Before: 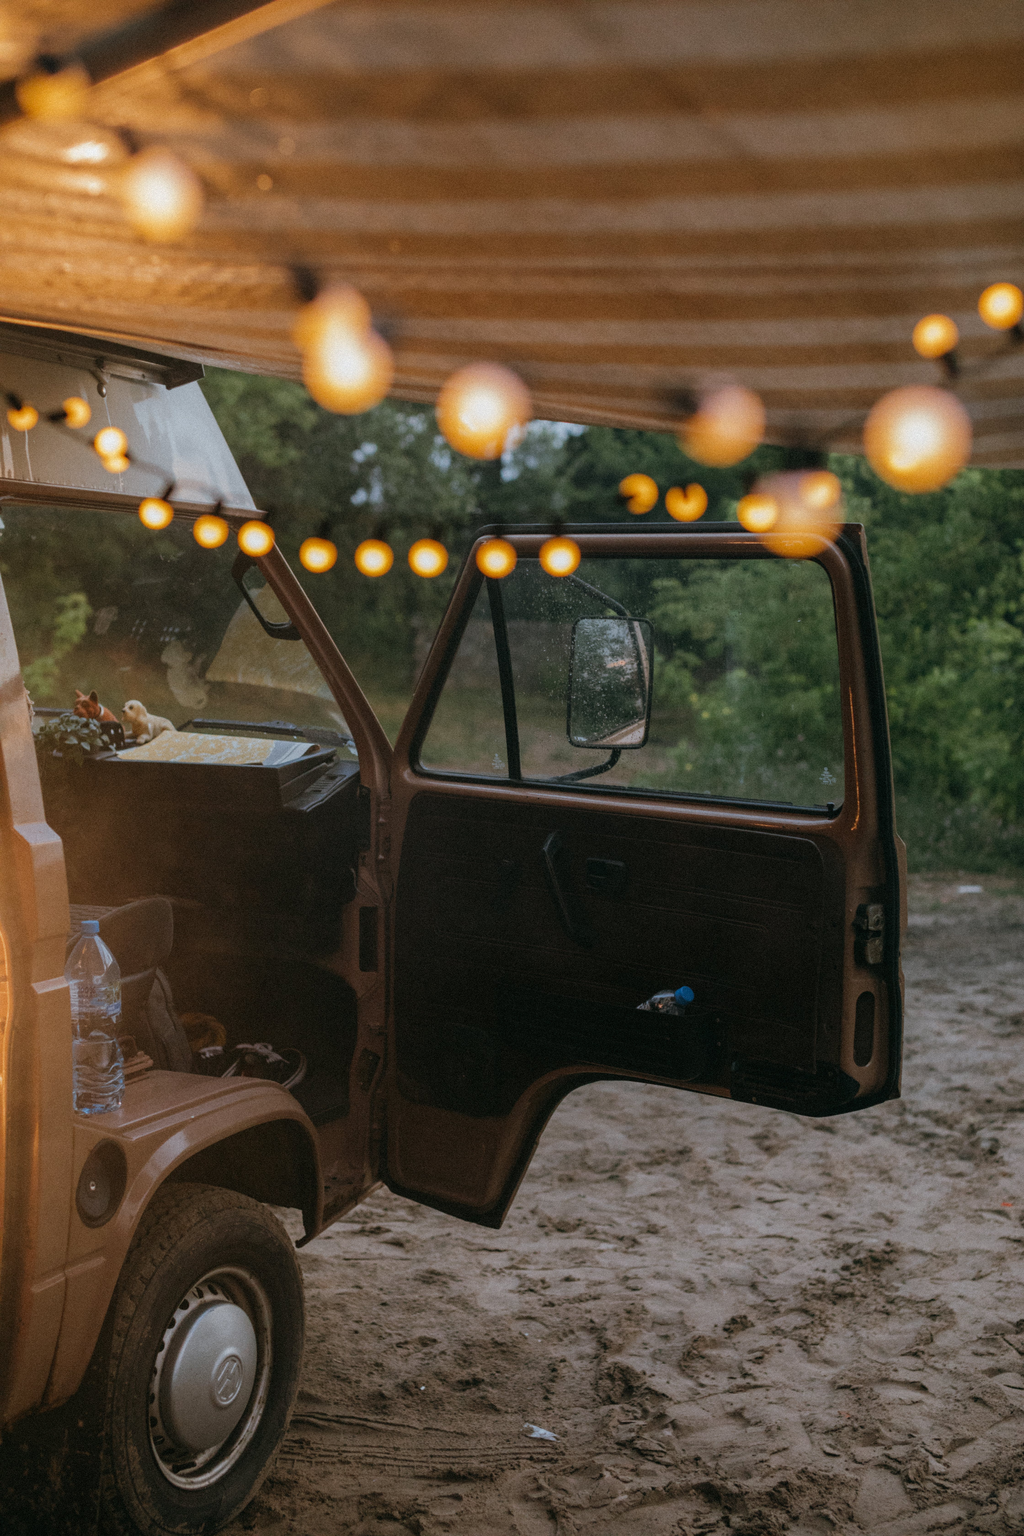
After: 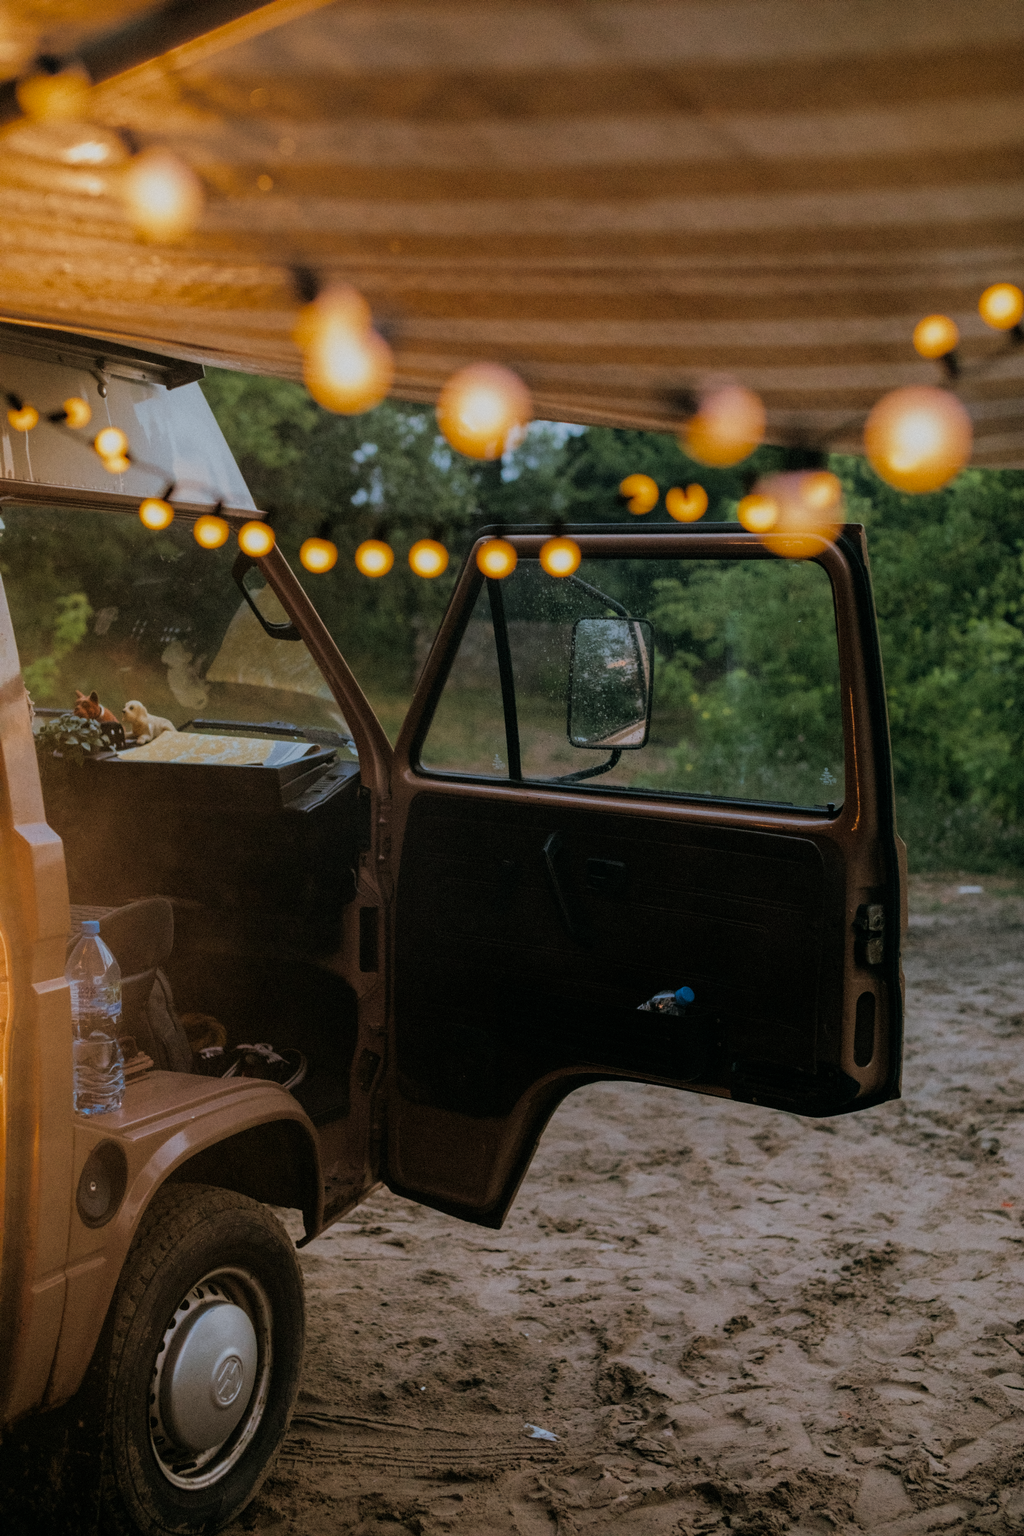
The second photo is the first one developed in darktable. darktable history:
chromatic aberrations: on, module defaults
filmic rgb: hardness 4.17
denoise (profiled): patch size 2, preserve shadows 1.02, bias correction -0.395, scattering 0.3, a [0, 0, 0]
color balance rgb: shadows fall-off 101%, linear chroma grading › mid-tones 7.63%, perceptual saturation grading › mid-tones 11.68%, mask middle-gray fulcrum 22.45%, global vibrance 10.11%, saturation formula JzAzBz (2021)
velvia: on, module defaults
